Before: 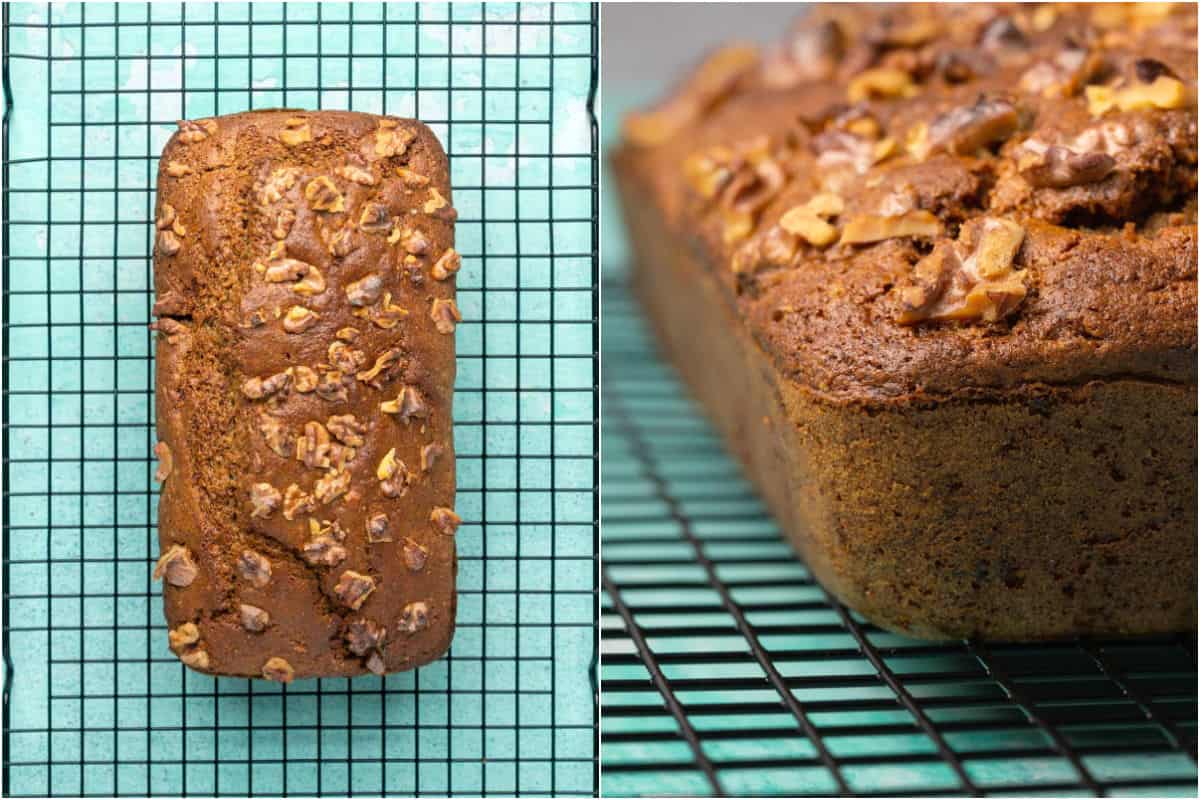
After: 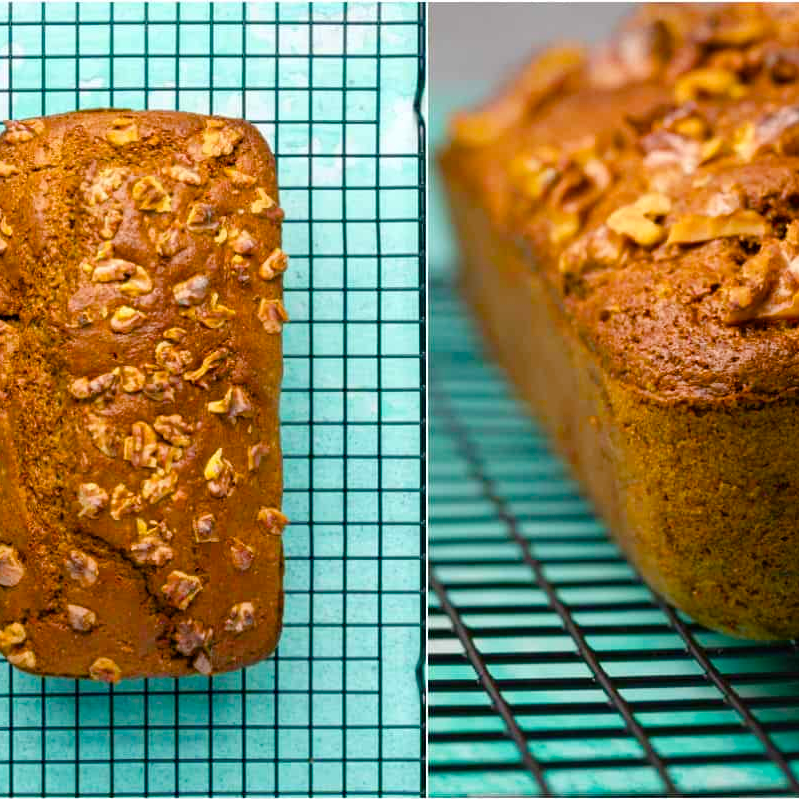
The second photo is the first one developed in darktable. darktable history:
crop and rotate: left 14.436%, right 18.898%
color balance rgb: linear chroma grading › global chroma 18.9%, perceptual saturation grading › global saturation 20%, perceptual saturation grading › highlights -25%, perceptual saturation grading › shadows 50%, global vibrance 18.93%
